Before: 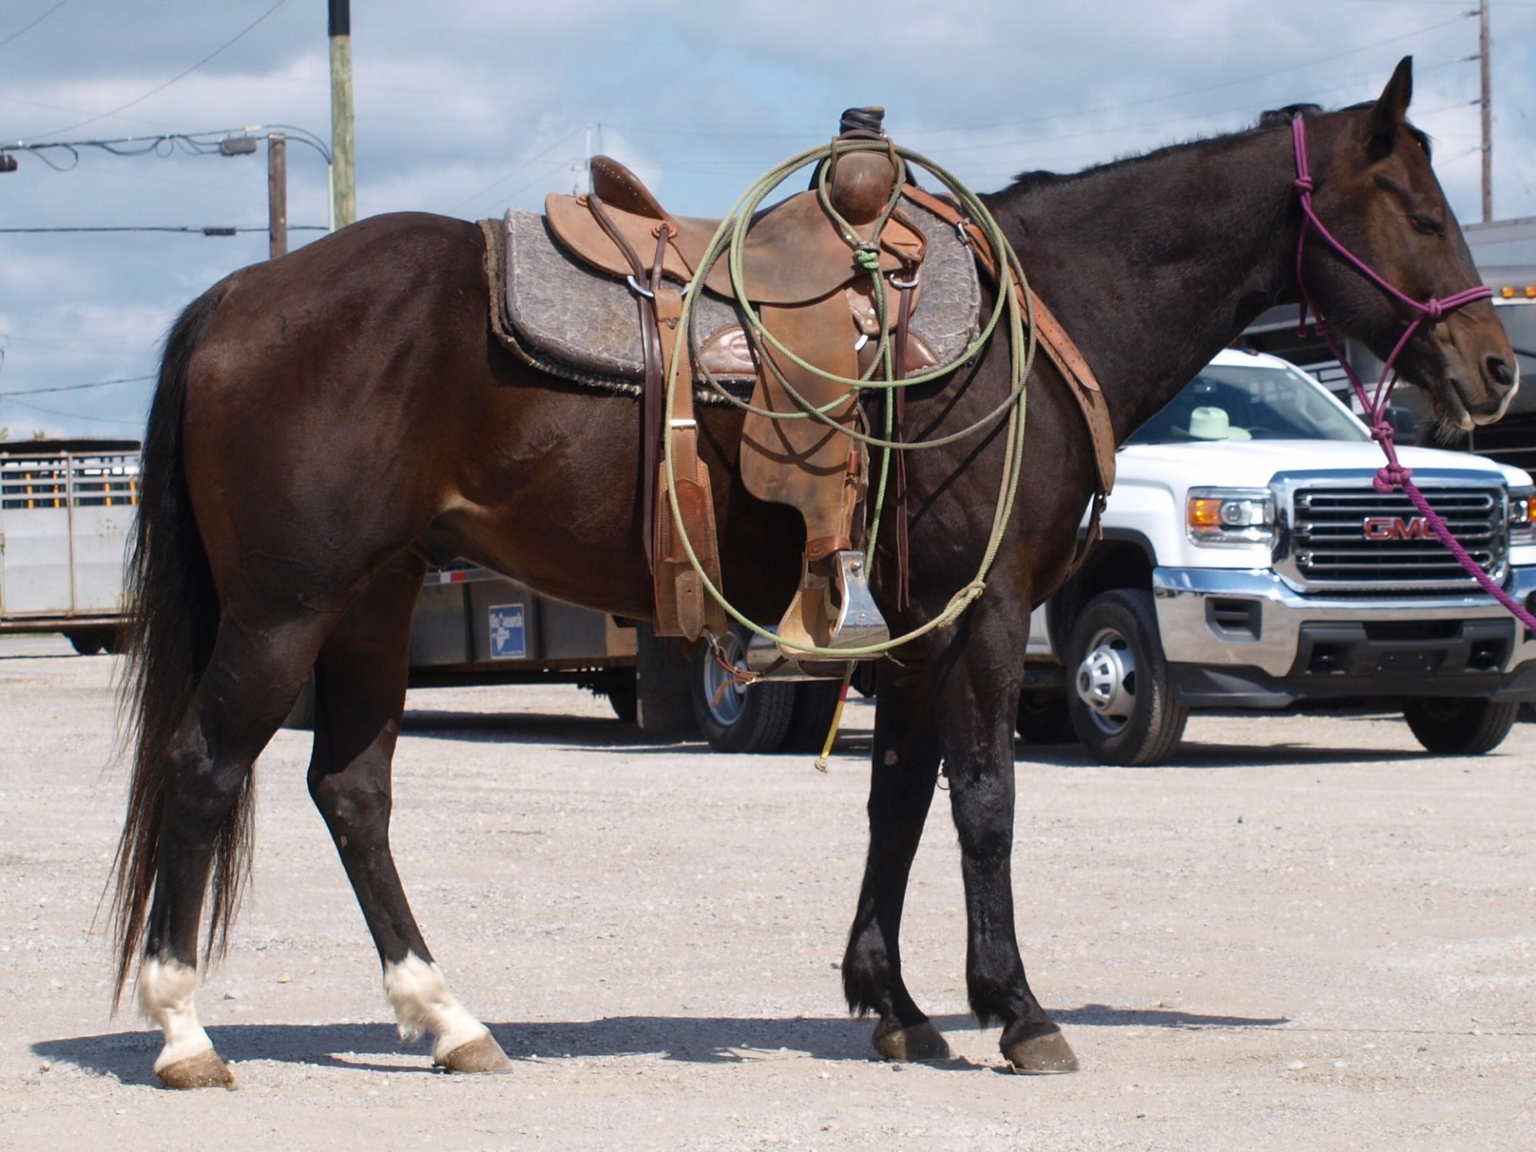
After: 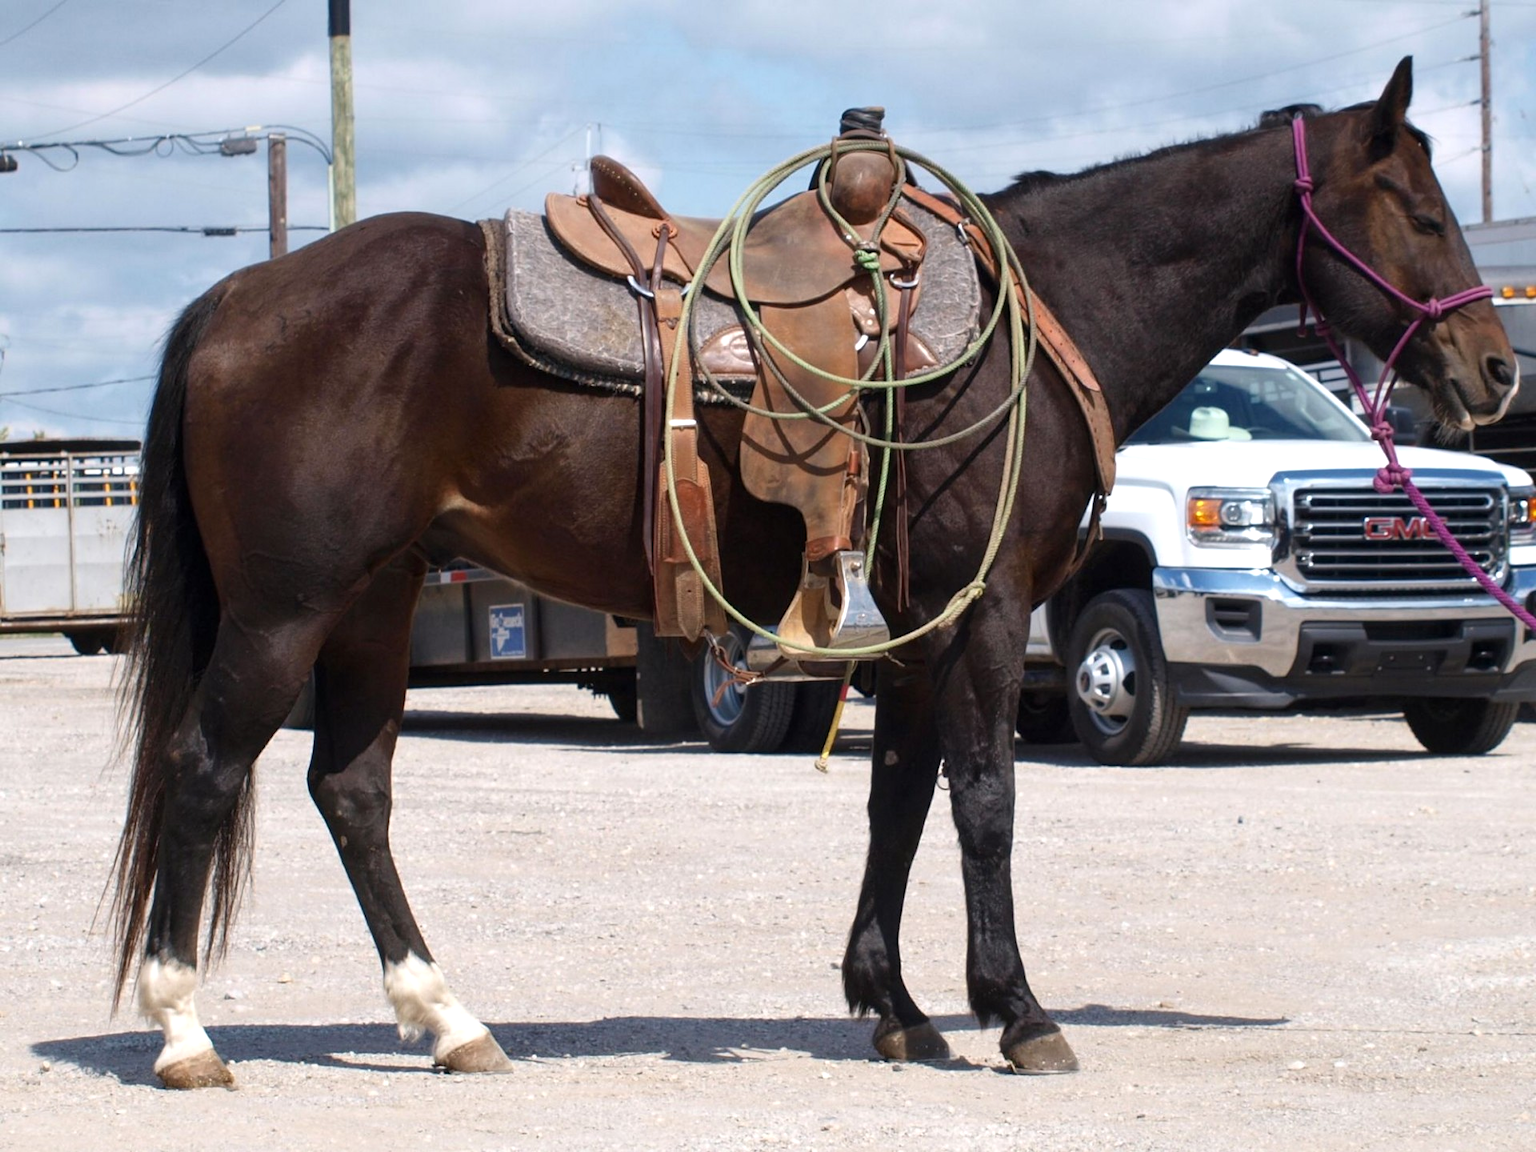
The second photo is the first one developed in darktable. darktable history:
local contrast: highlights 102%, shadows 99%, detail 119%, midtone range 0.2
levels: levels [0, 0.474, 0.947]
